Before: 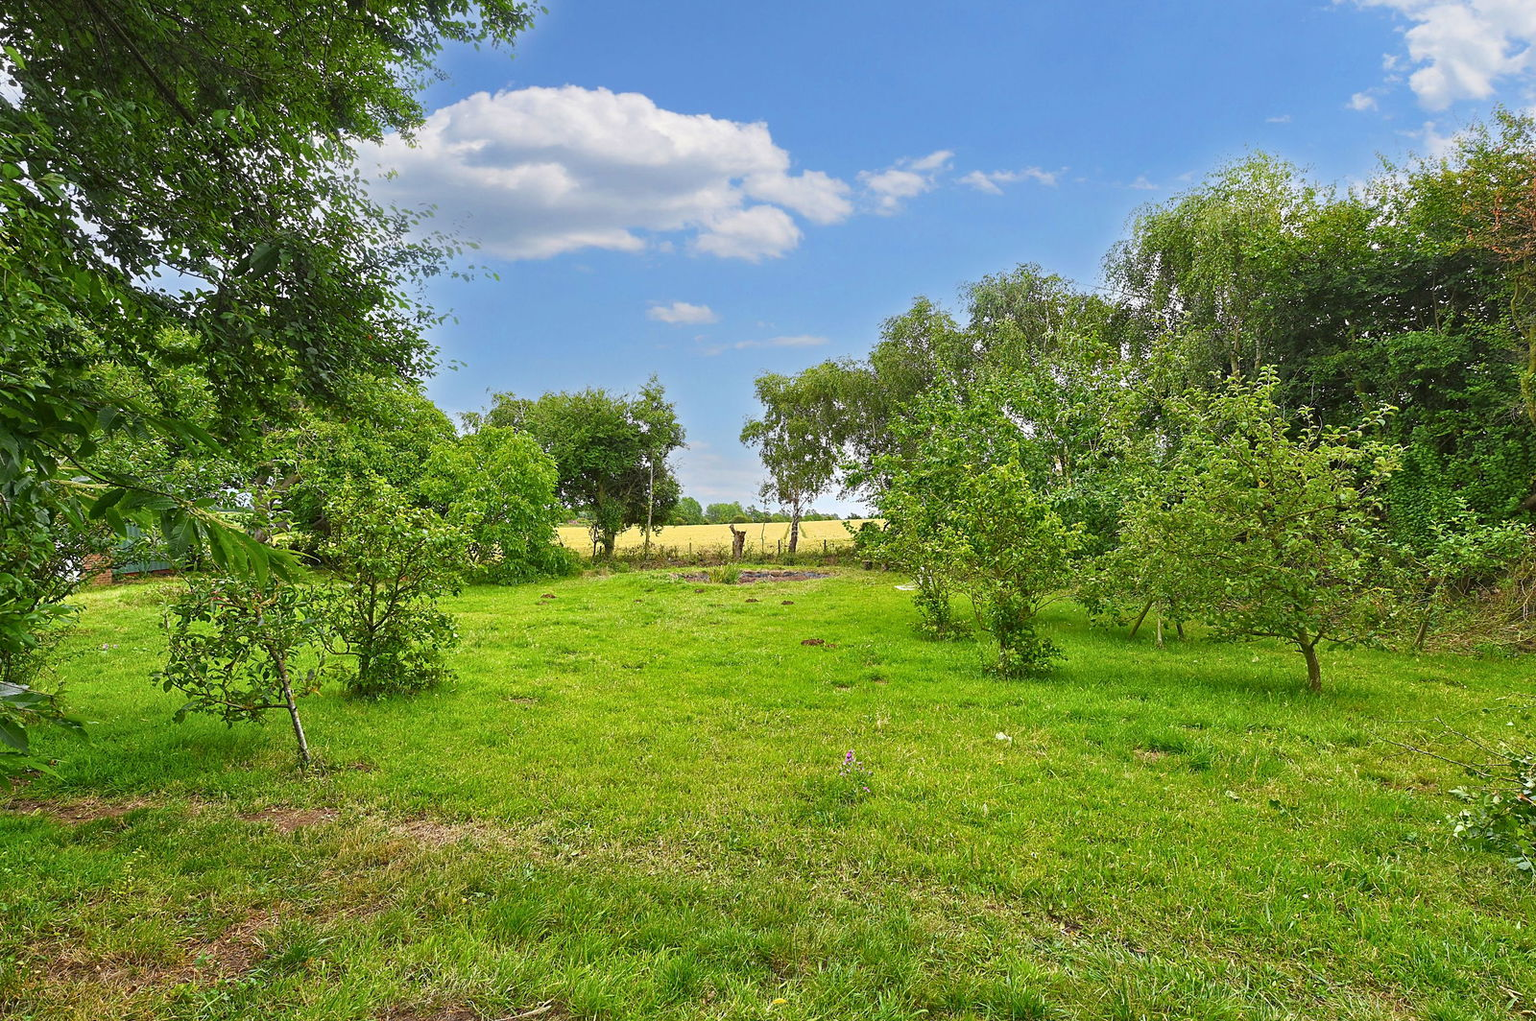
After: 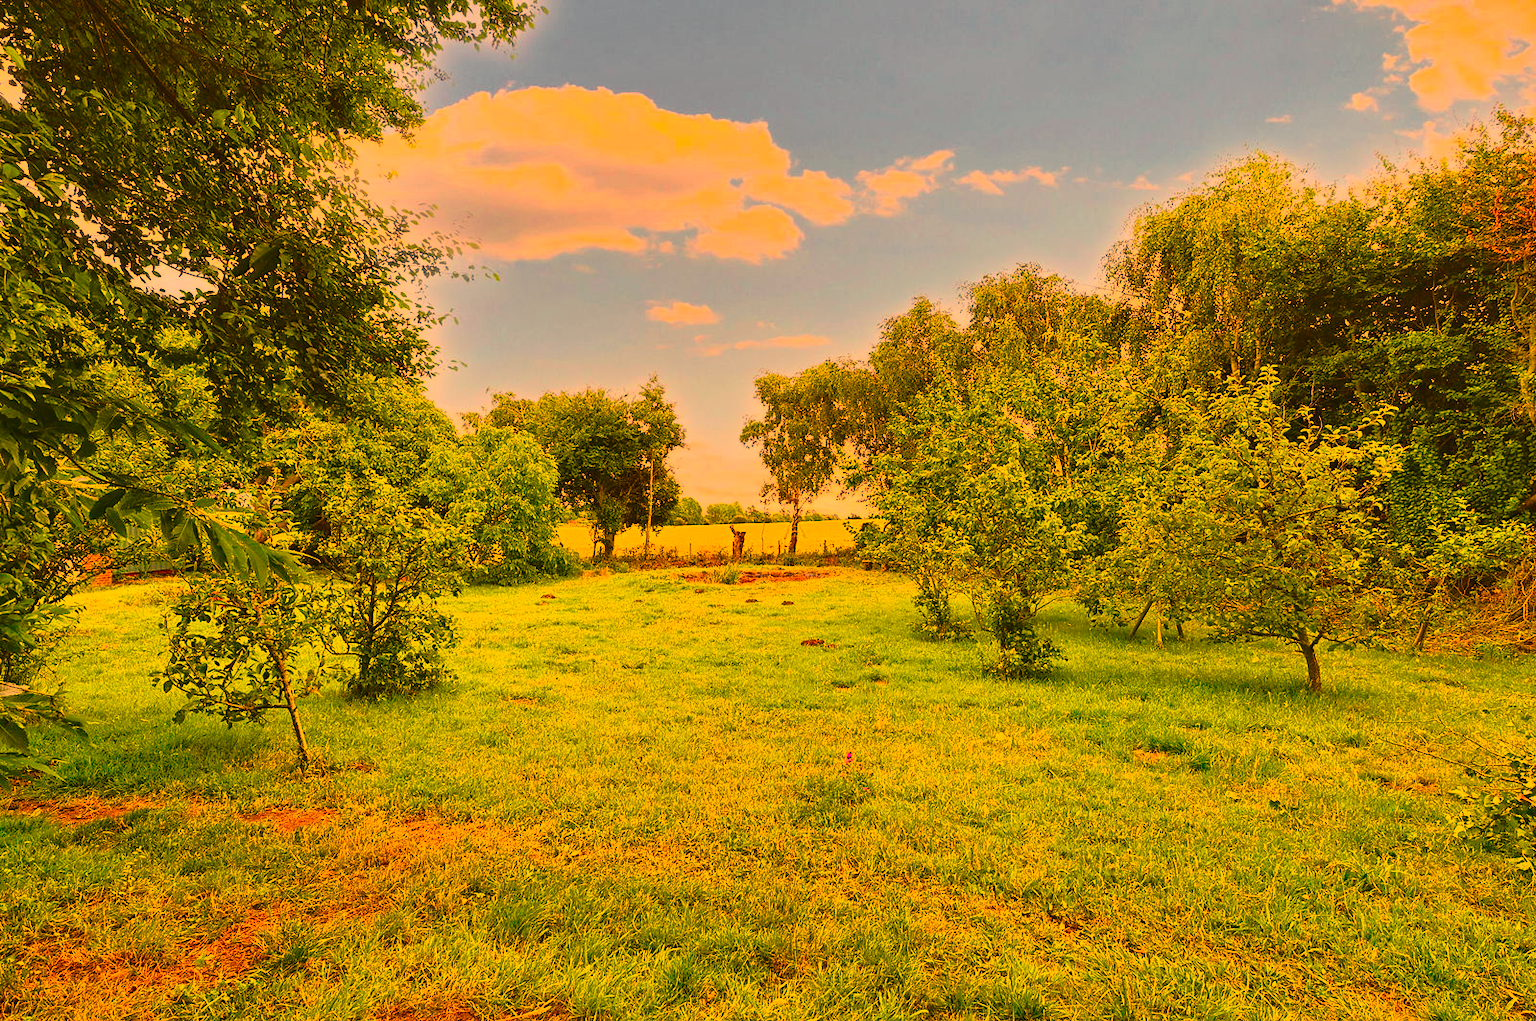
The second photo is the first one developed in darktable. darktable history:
white balance: red 1.467, blue 0.684
tone curve: curves: ch0 [(0, 0.032) (0.094, 0.08) (0.265, 0.208) (0.41, 0.417) (0.498, 0.496) (0.638, 0.673) (0.819, 0.841) (0.96, 0.899)]; ch1 [(0, 0) (0.161, 0.092) (0.37, 0.302) (0.417, 0.434) (0.495, 0.504) (0.576, 0.589) (0.725, 0.765) (1, 1)]; ch2 [(0, 0) (0.352, 0.403) (0.45, 0.469) (0.521, 0.515) (0.59, 0.579) (1, 1)], color space Lab, independent channels, preserve colors none
shadows and highlights: low approximation 0.01, soften with gaussian
color balance rgb: linear chroma grading › global chroma 15%, perceptual saturation grading › global saturation 30%
